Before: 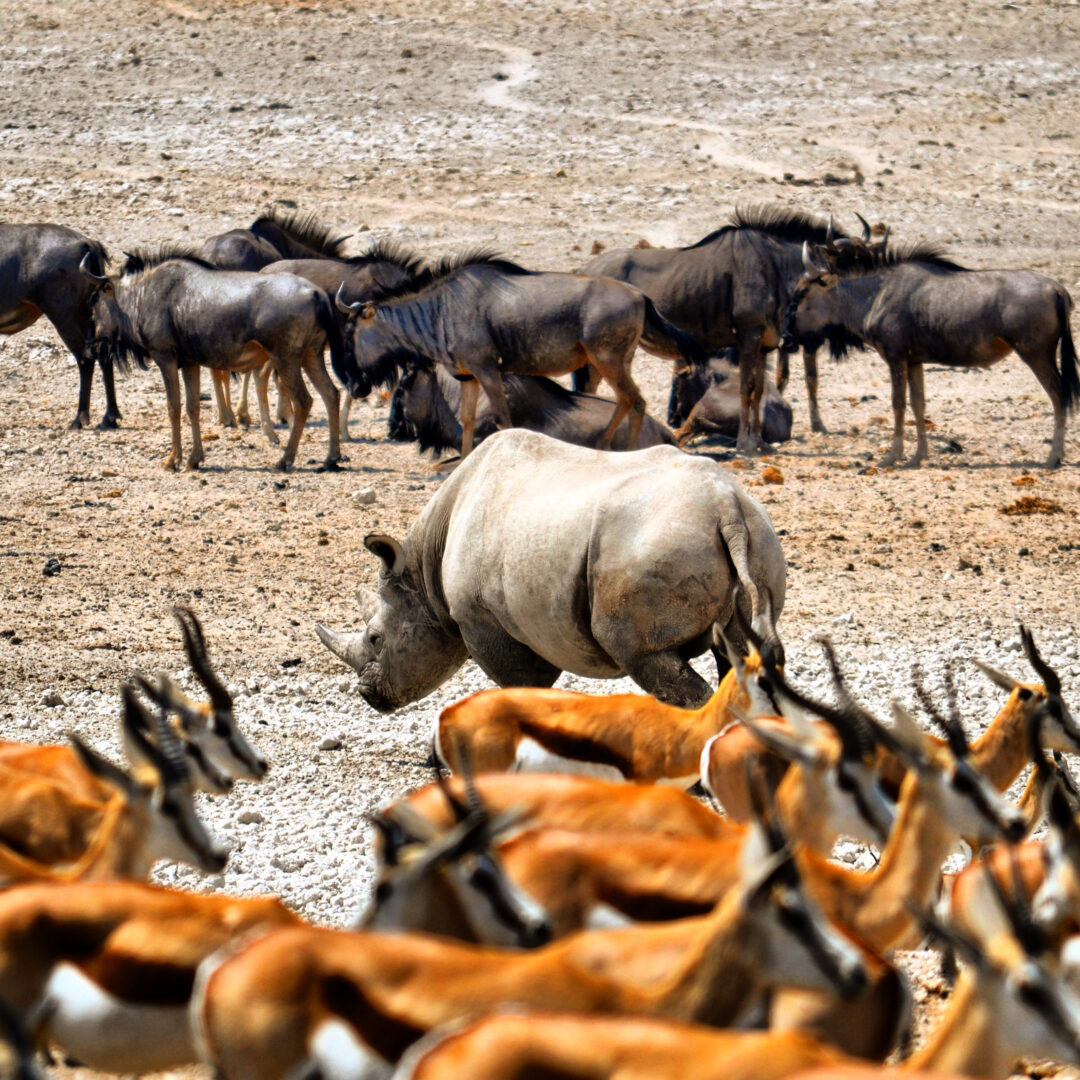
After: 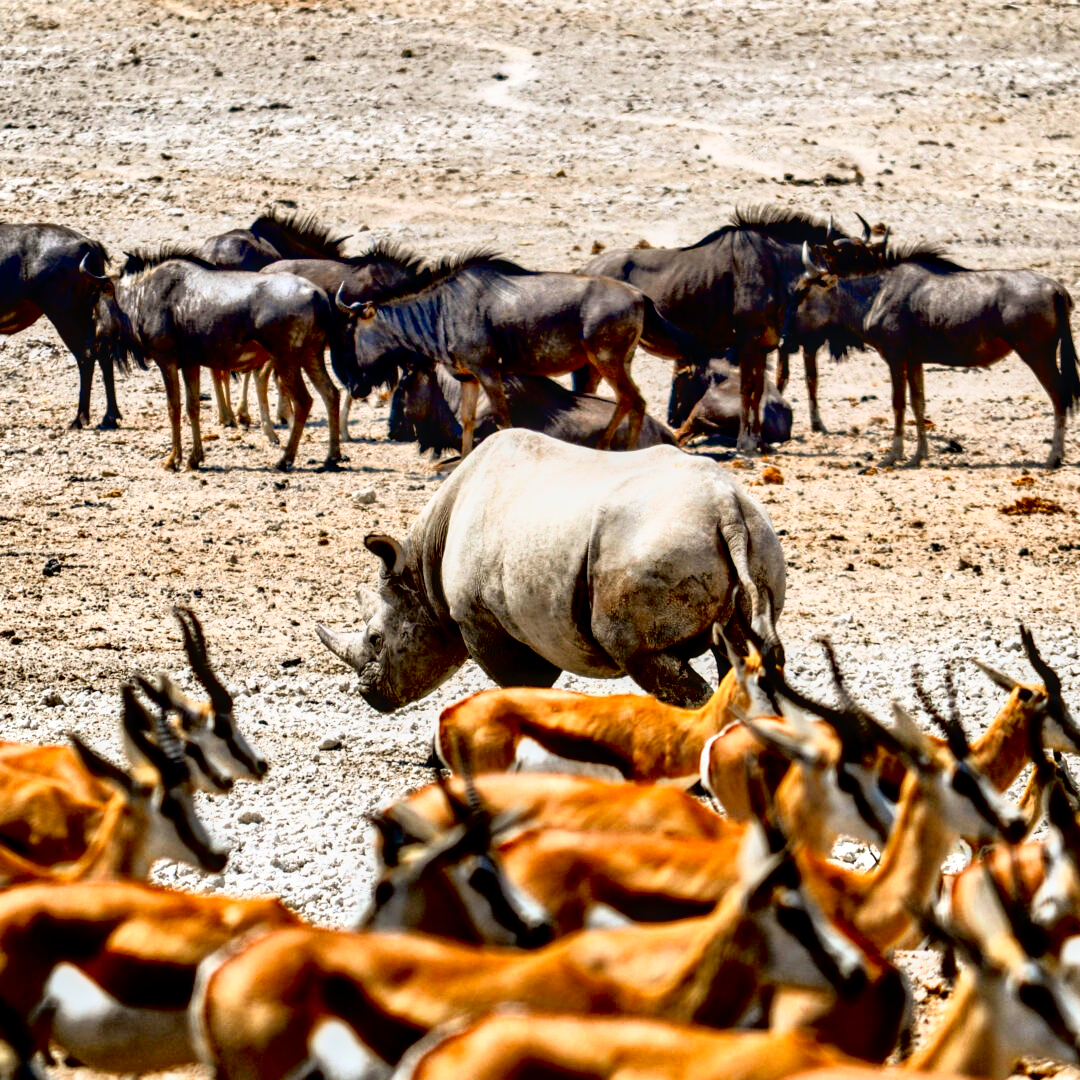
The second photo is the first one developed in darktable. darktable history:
local contrast: on, module defaults
exposure: black level correction 0.025, exposure 0.182 EV, compensate highlight preservation false
tone equalizer: on, module defaults
shadows and highlights: shadows -62.32, white point adjustment -5.22, highlights 61.59
